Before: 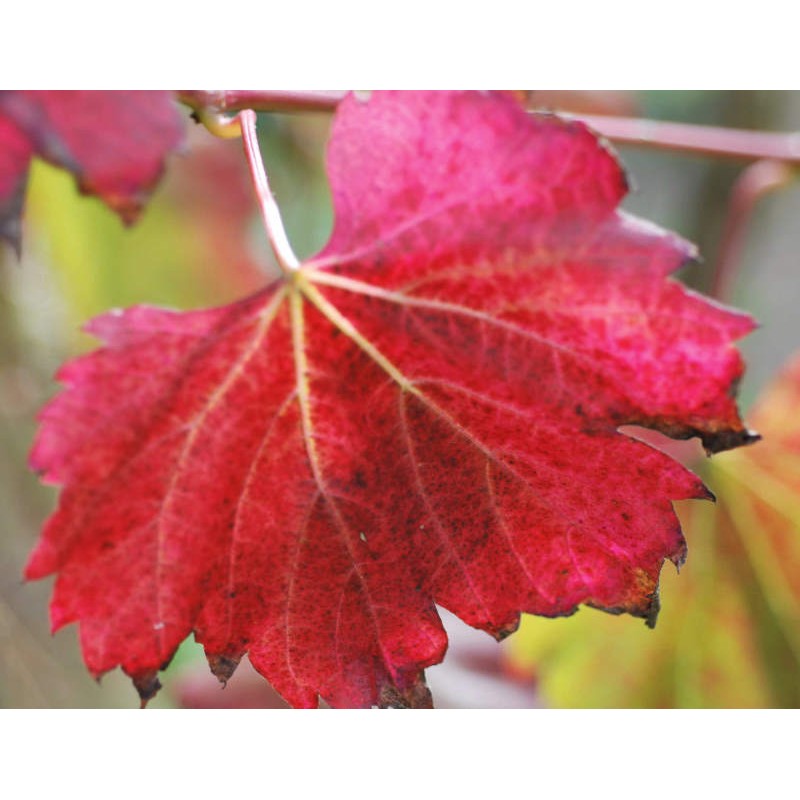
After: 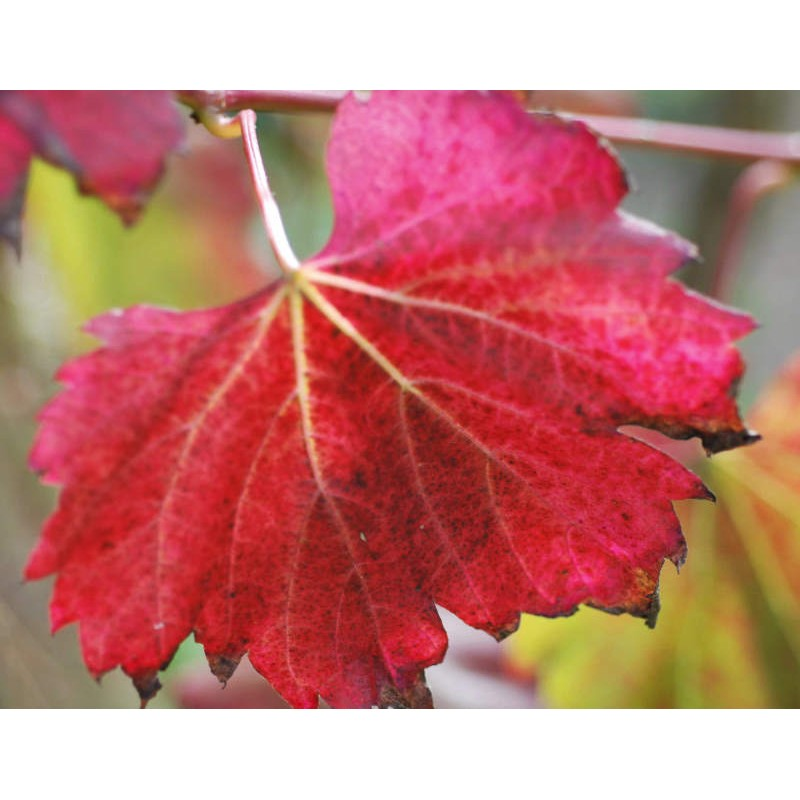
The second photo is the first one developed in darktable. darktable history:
shadows and highlights: shadows 29.51, highlights -30.24, shadows color adjustment 97.66%, low approximation 0.01, soften with gaussian
